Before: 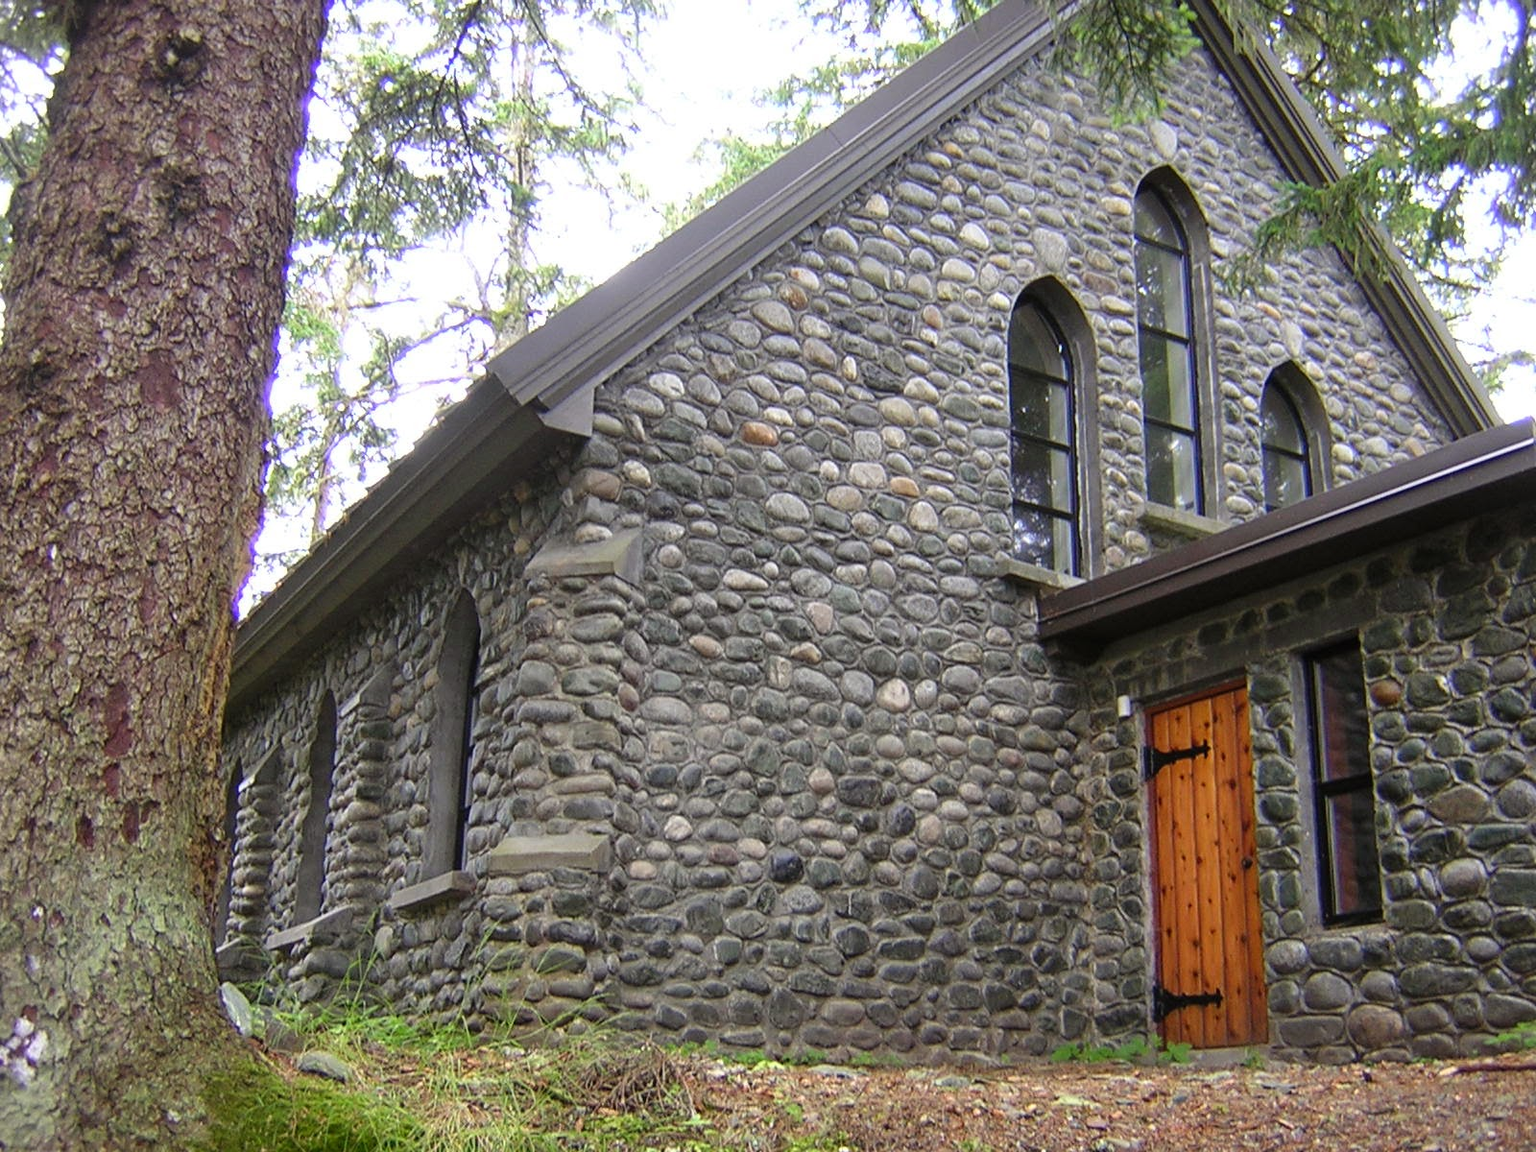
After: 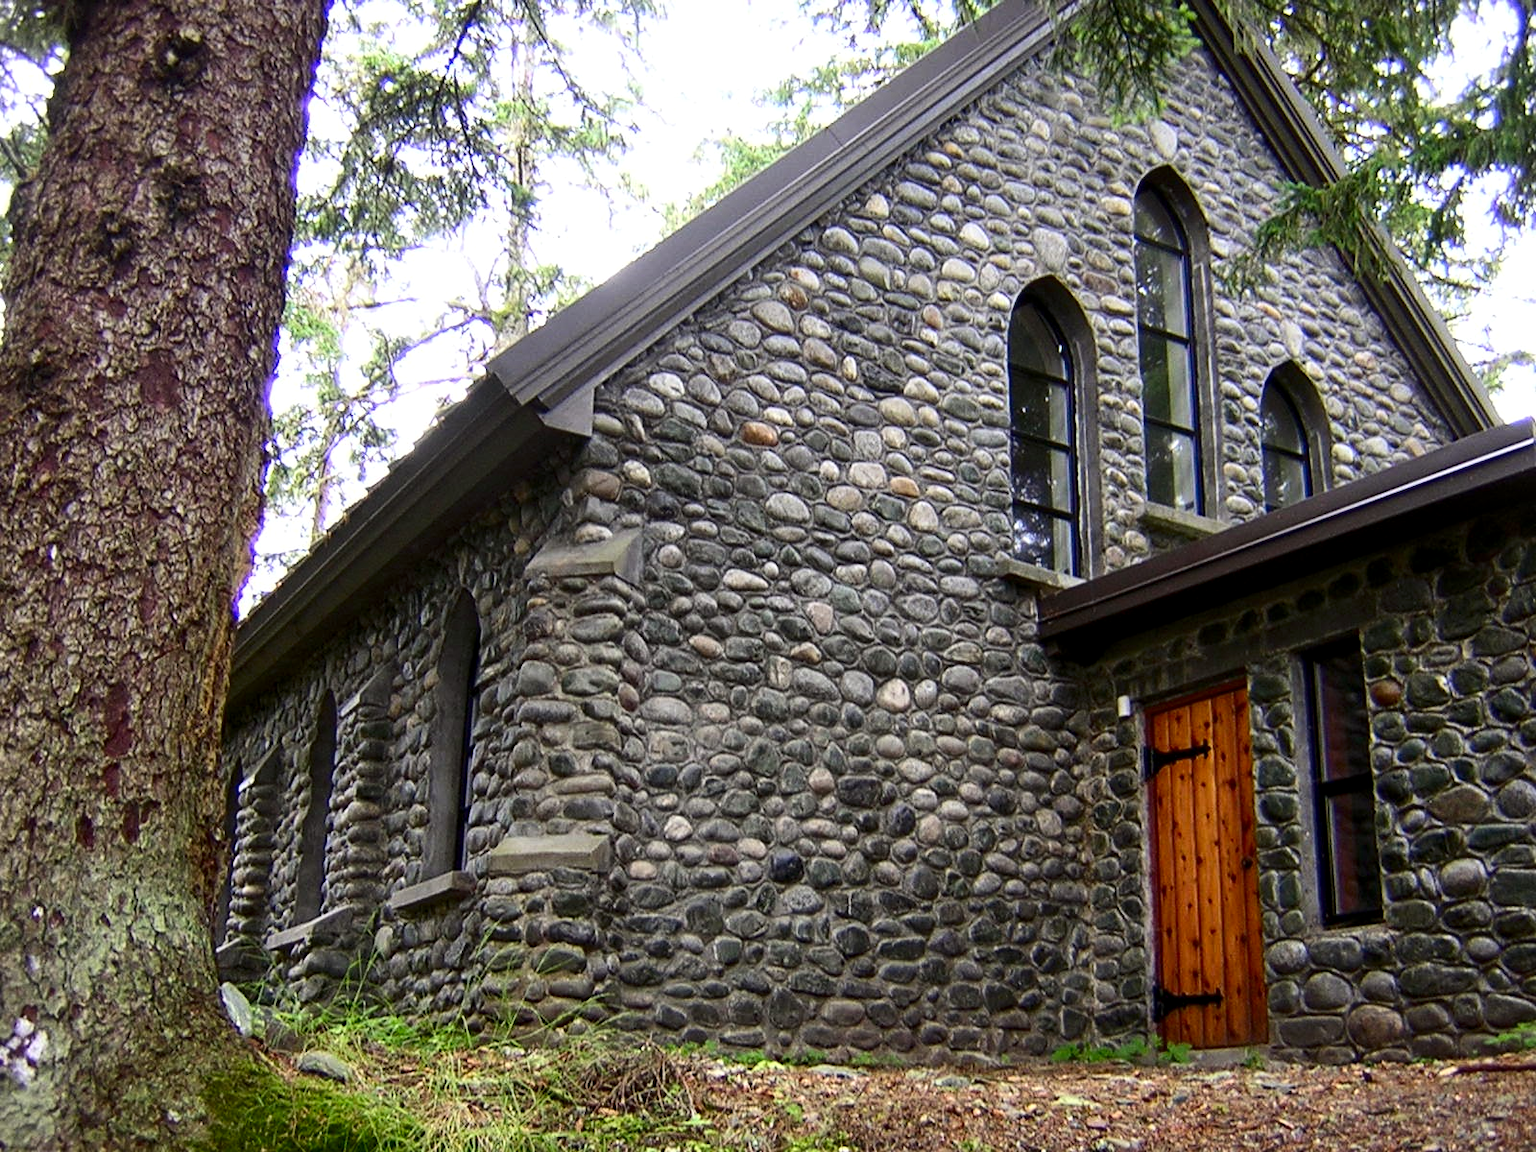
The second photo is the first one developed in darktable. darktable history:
contrast brightness saturation: contrast 0.2, brightness -0.11, saturation 0.1
local contrast: highlights 100%, shadows 100%, detail 120%, midtone range 0.2
